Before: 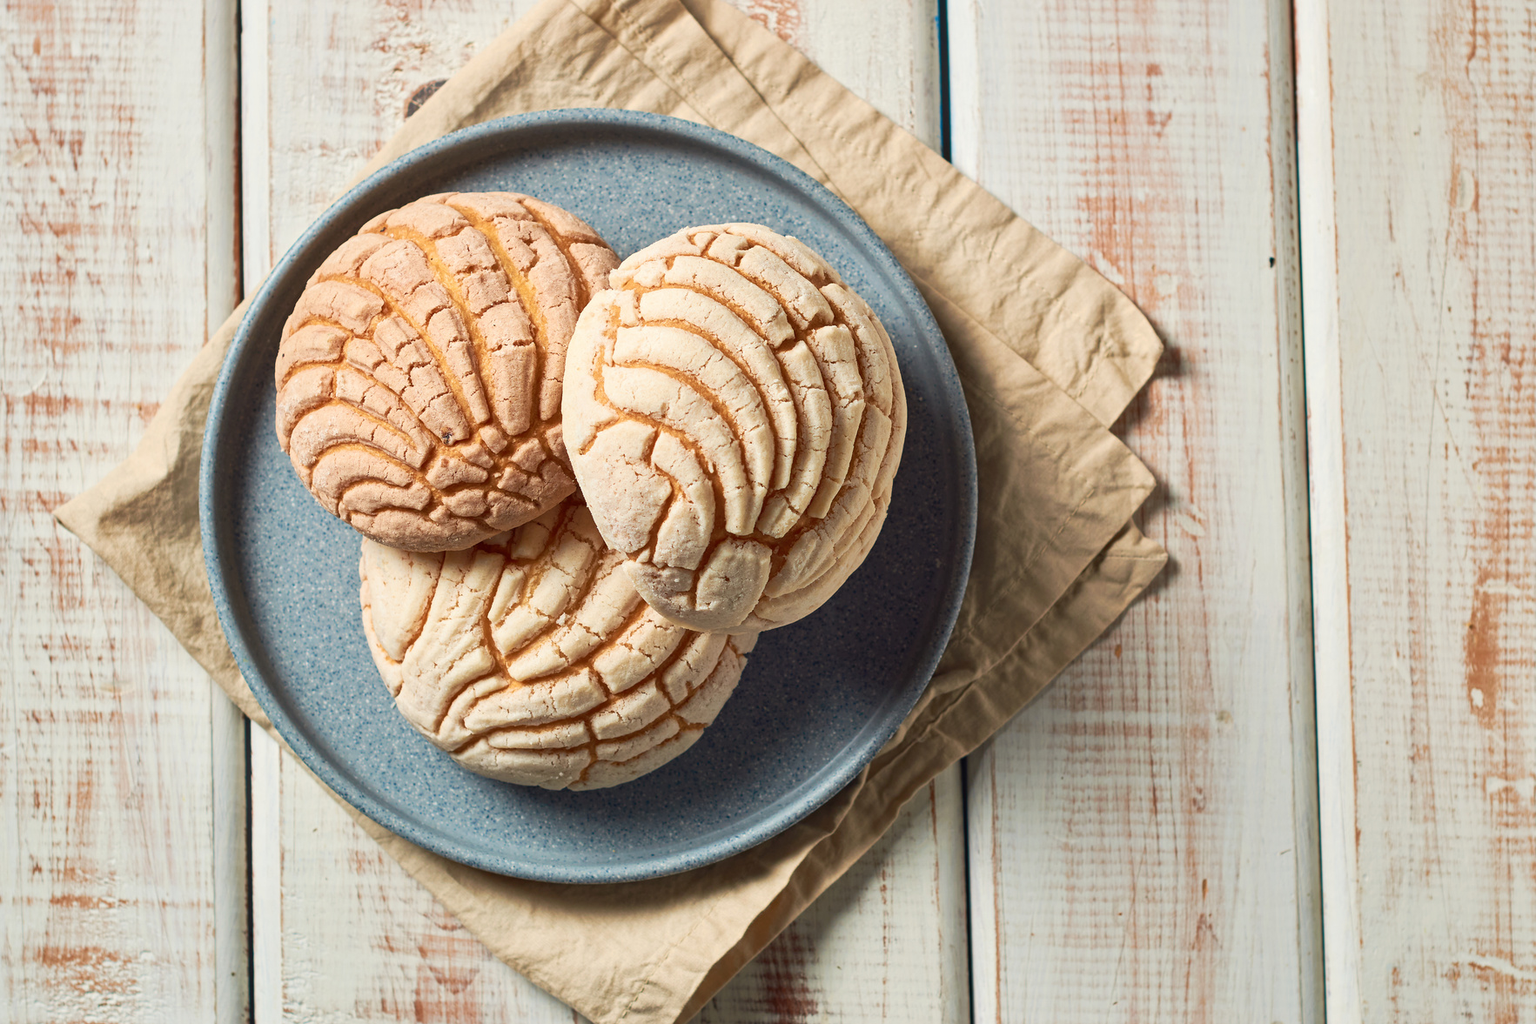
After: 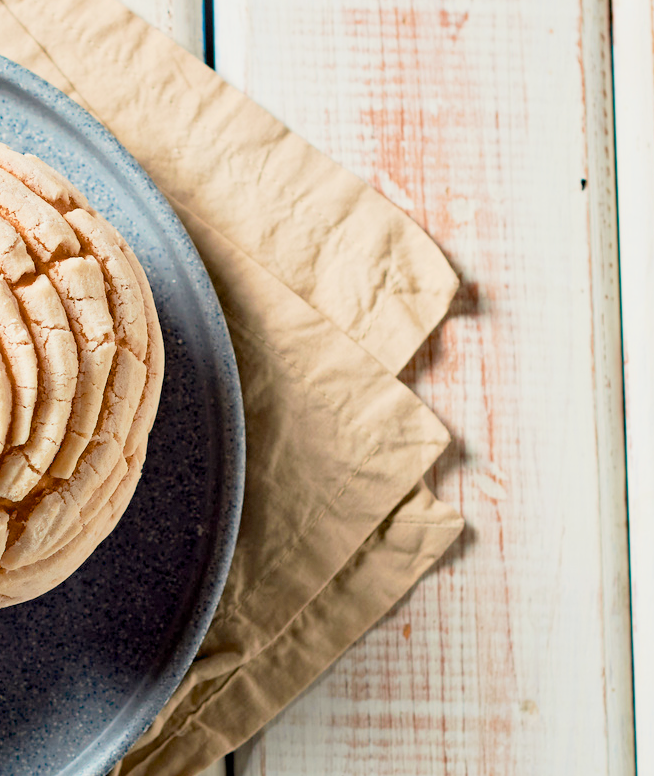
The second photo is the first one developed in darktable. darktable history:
exposure: black level correction 0.011, exposure 1.082 EV, compensate highlight preservation false
crop and rotate: left 49.777%, top 10.109%, right 13.117%, bottom 23.893%
filmic rgb: black relative exposure -7.65 EV, white relative exposure 4.56 EV, hardness 3.61
